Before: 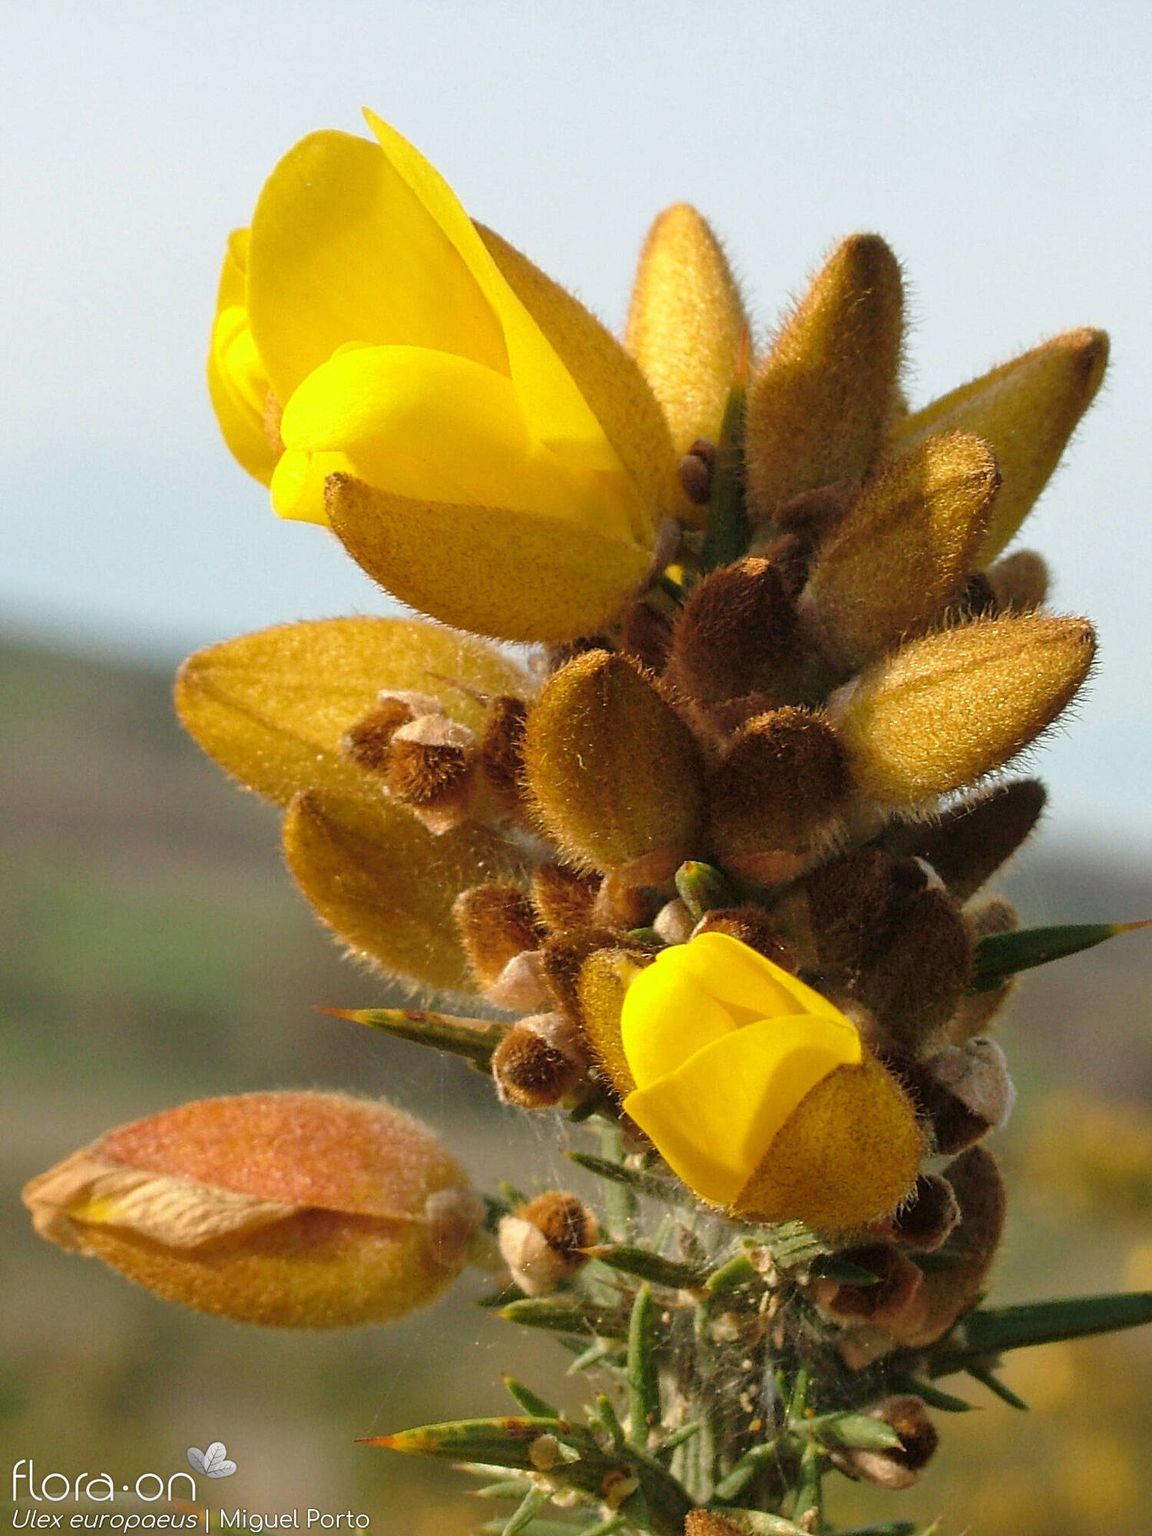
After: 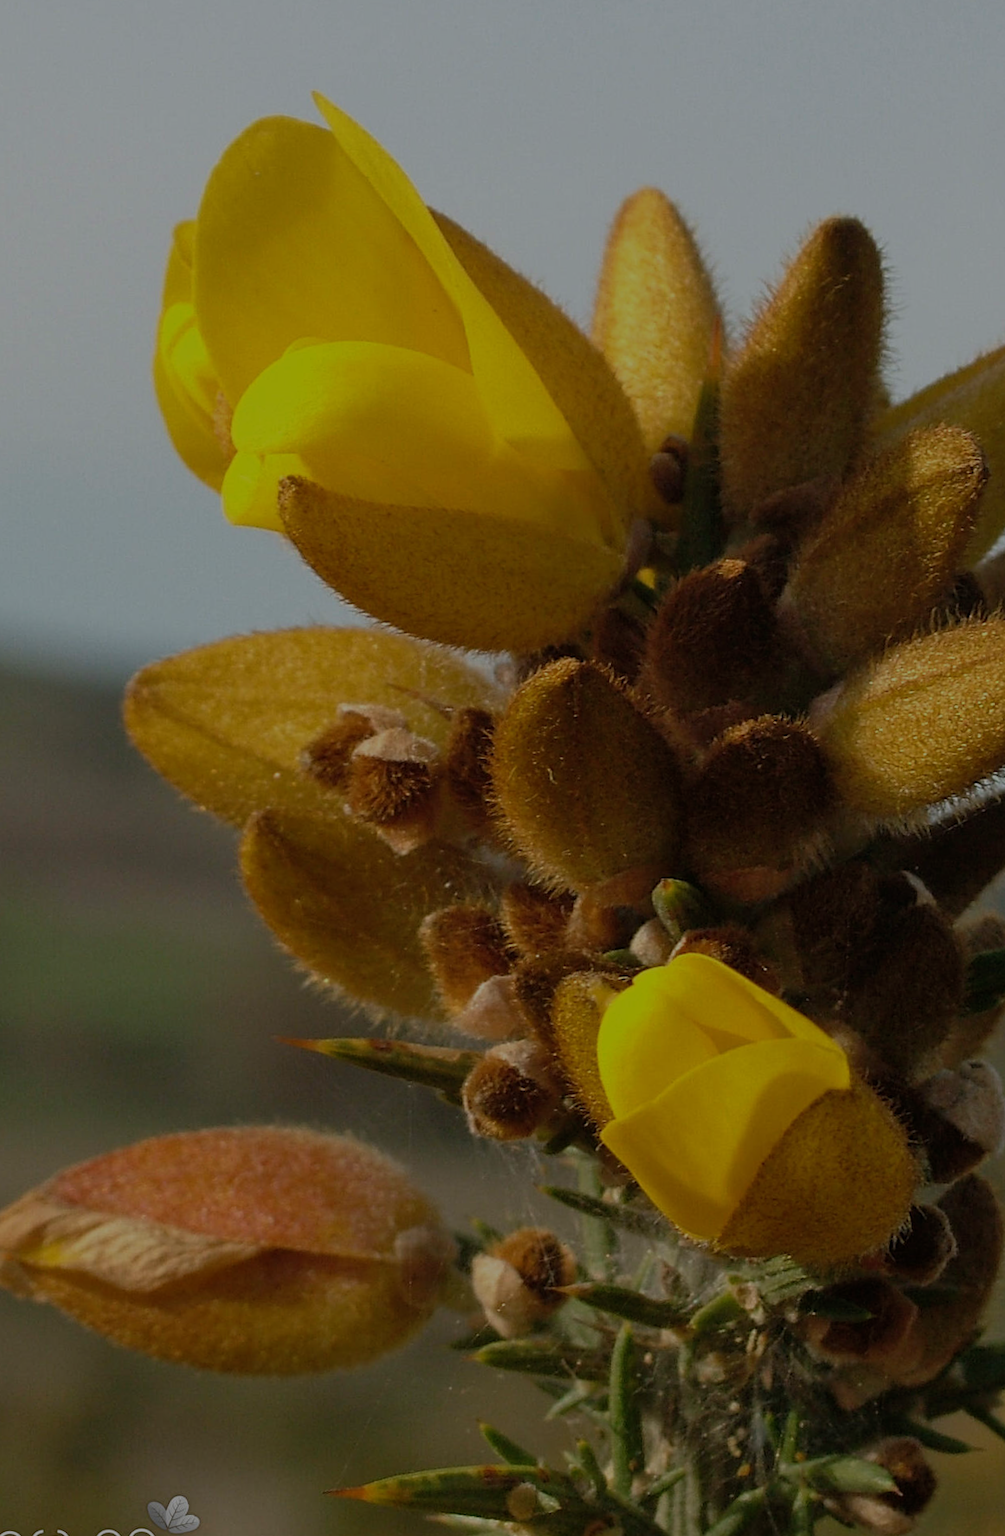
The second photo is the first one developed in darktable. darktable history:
exposure: exposure -1.522 EV, compensate highlight preservation false
crop and rotate: angle 0.775°, left 4.07%, top 0.661%, right 11.325%, bottom 2.385%
